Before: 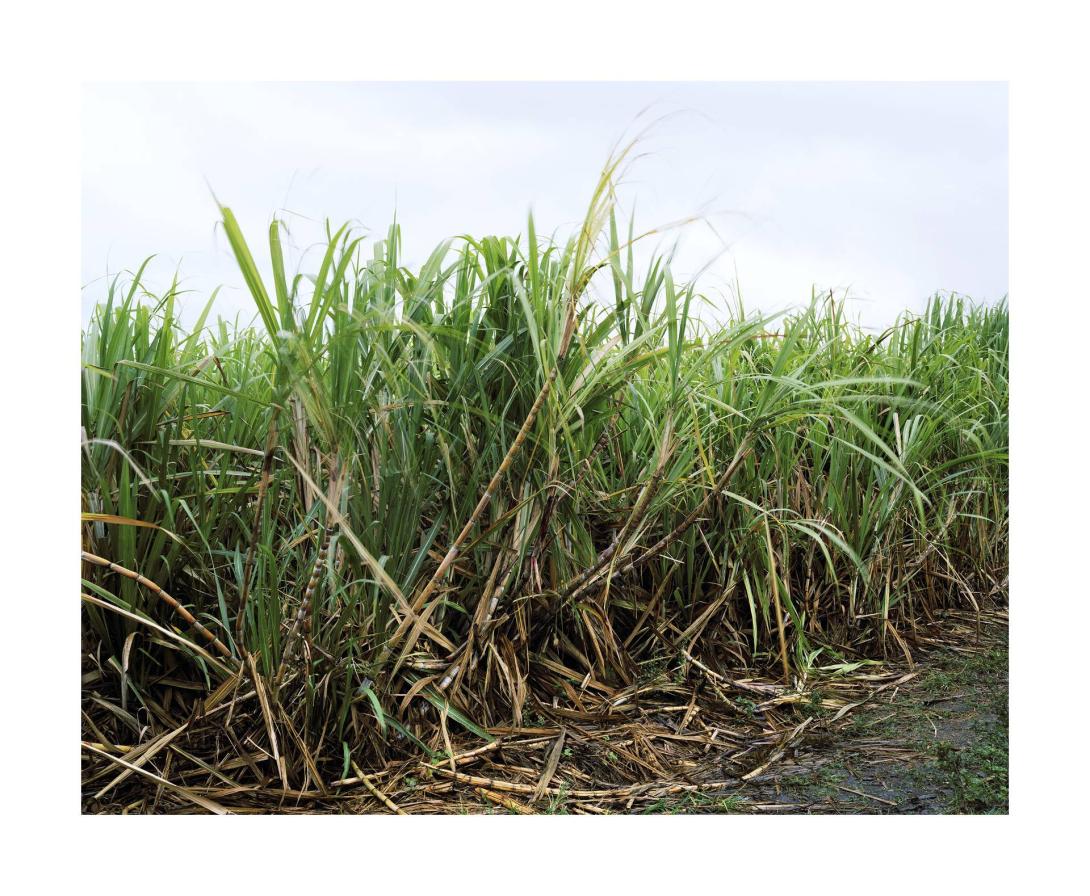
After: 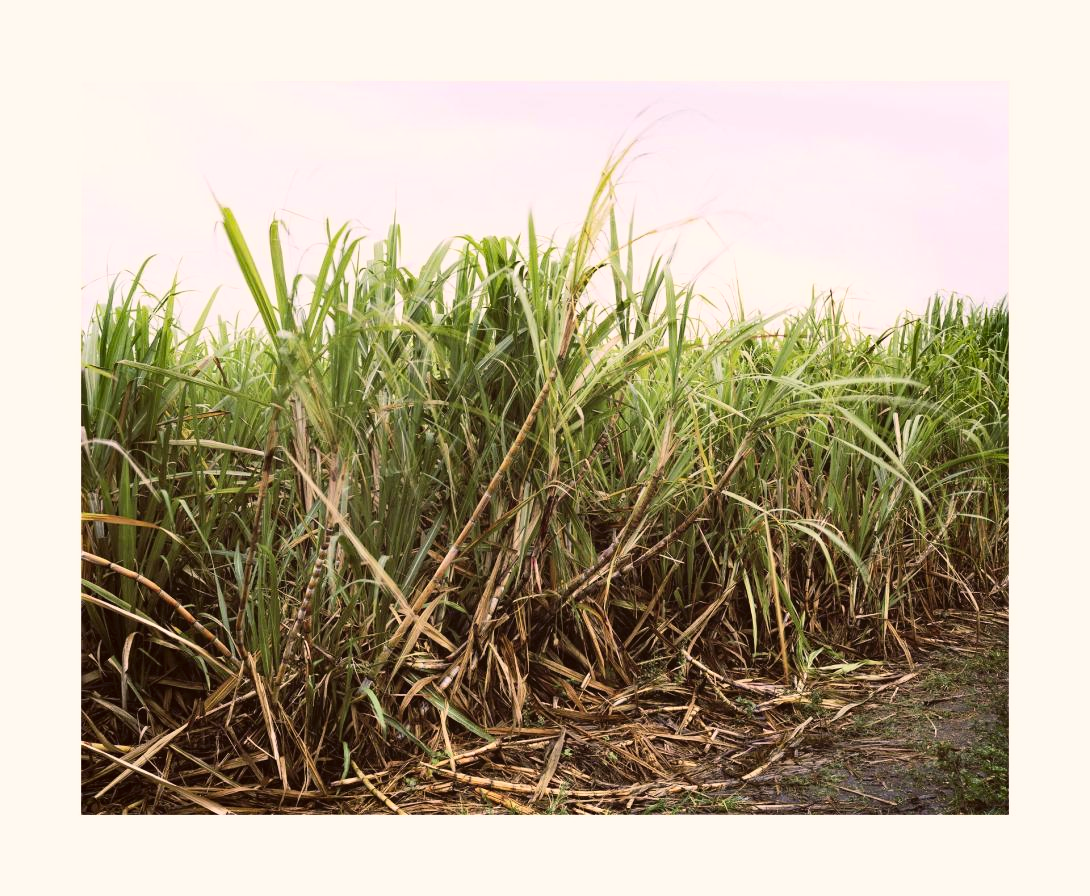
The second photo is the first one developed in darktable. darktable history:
contrast equalizer: octaves 7, y [[0.6 ×6], [0.55 ×6], [0 ×6], [0 ×6], [0 ×6]], mix -0.2
contrast brightness saturation: contrast 0.2, brightness 0.16, saturation 0.22
color correction: highlights a* 10.21, highlights b* 9.79, shadows a* 8.61, shadows b* 7.88, saturation 0.8
shadows and highlights: low approximation 0.01, soften with gaussian
